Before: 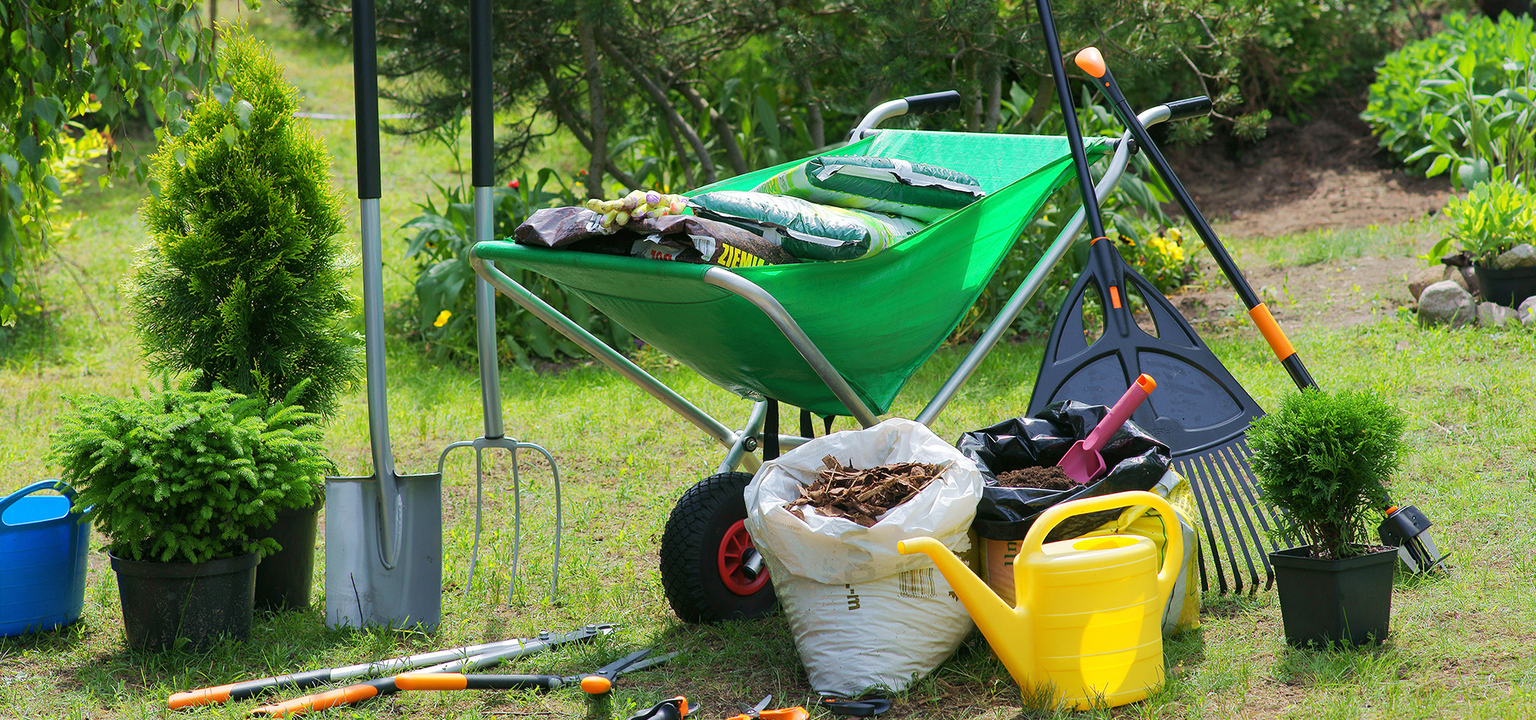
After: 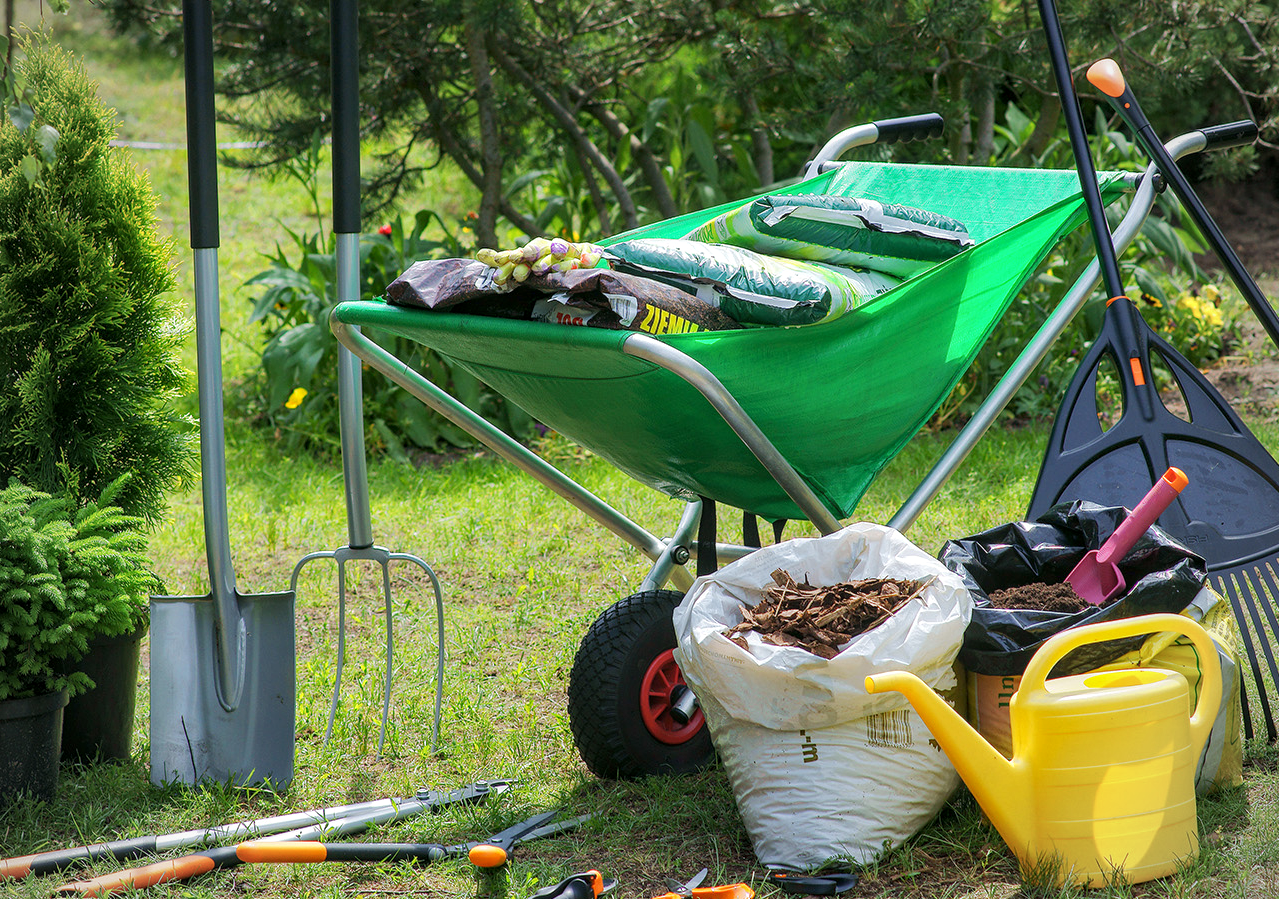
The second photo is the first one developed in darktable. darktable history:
vignetting: fall-off radius 63.6%
crop and rotate: left 13.409%, right 19.924%
local contrast: on, module defaults
